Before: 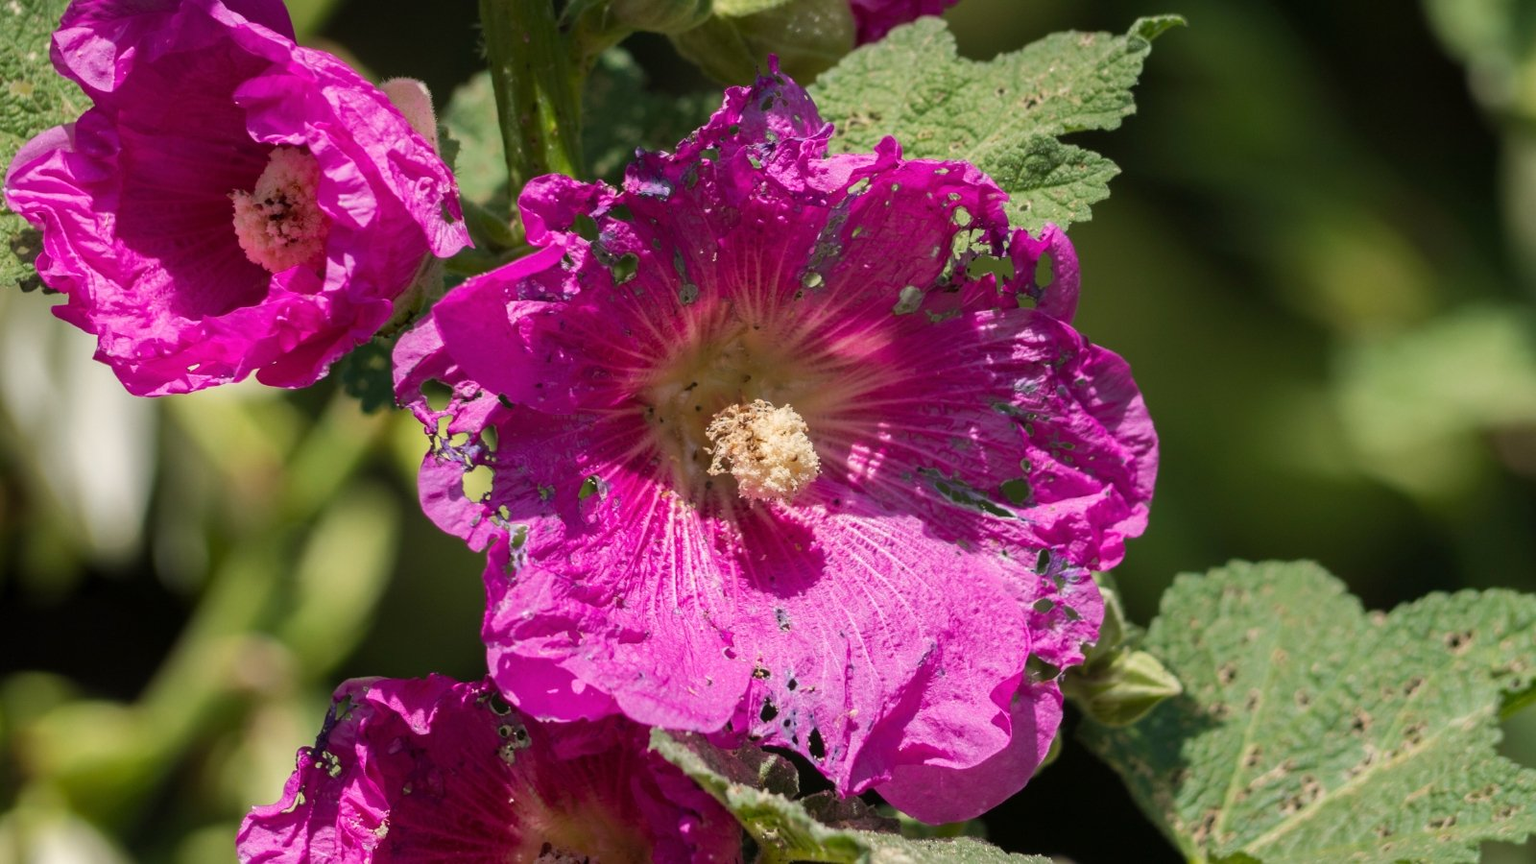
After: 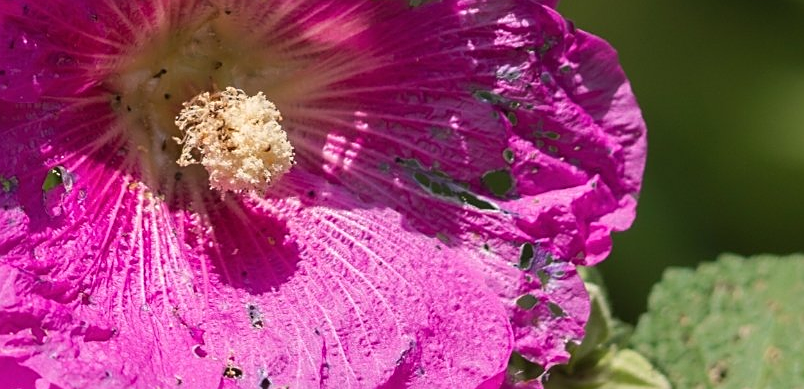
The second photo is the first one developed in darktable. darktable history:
sharpen: on, module defaults
crop: left 35.03%, top 36.625%, right 14.663%, bottom 20.057%
